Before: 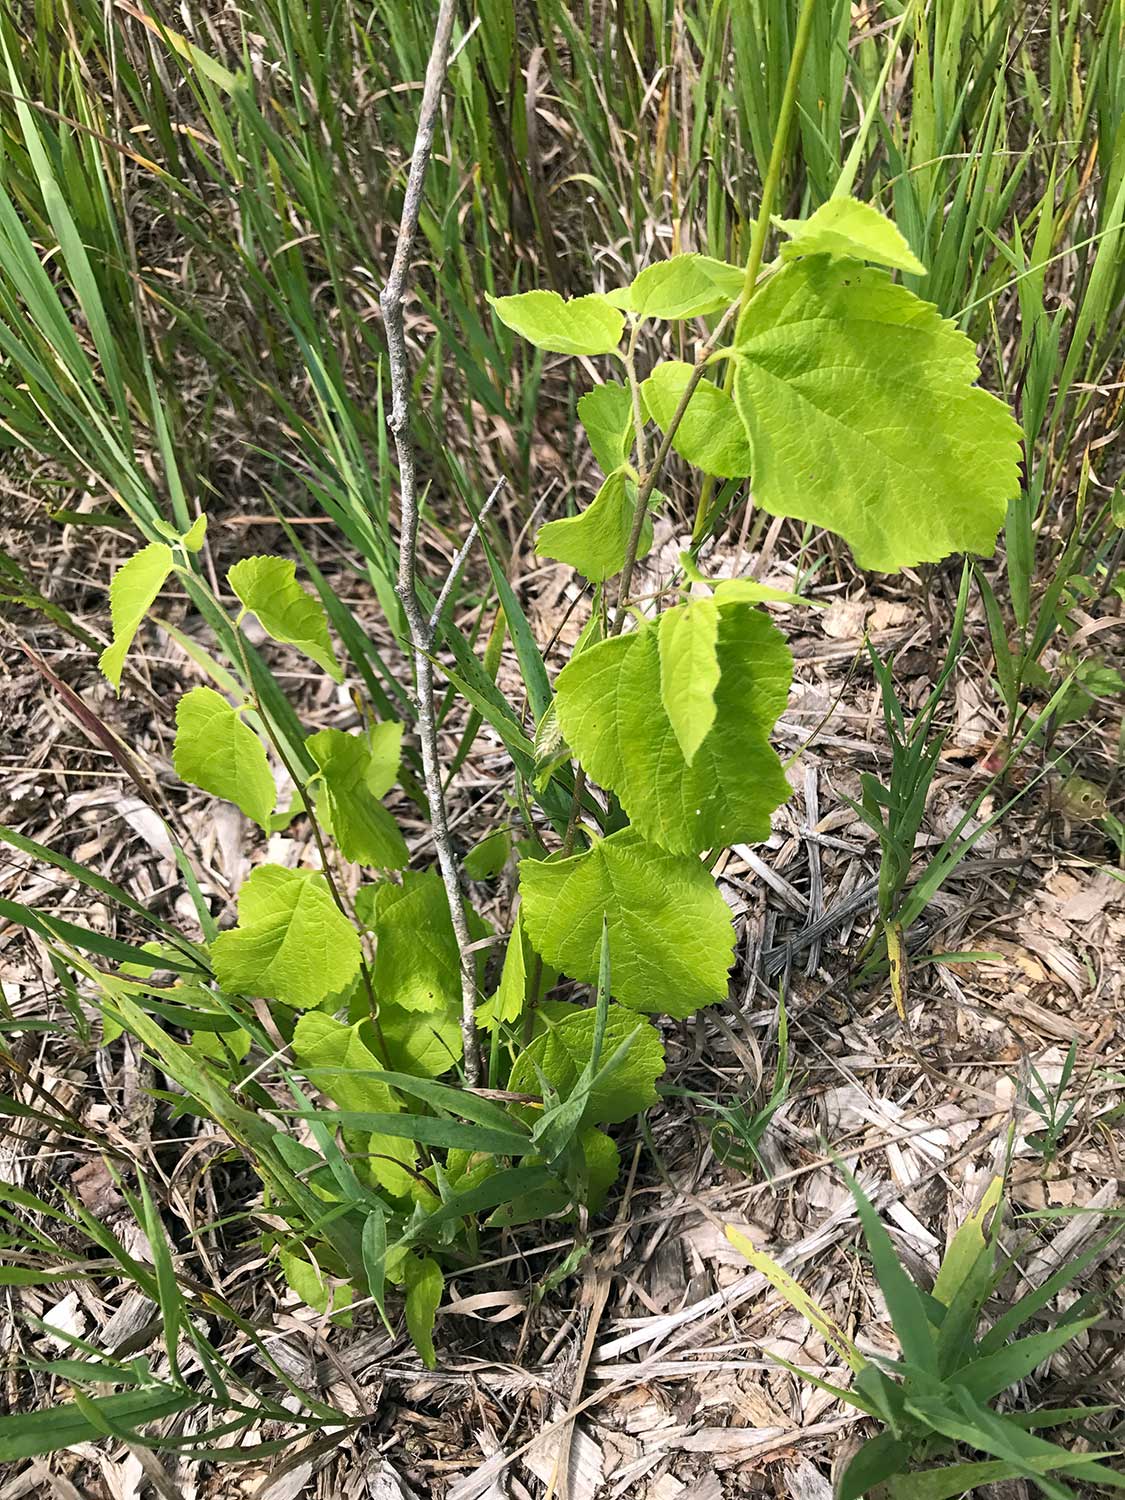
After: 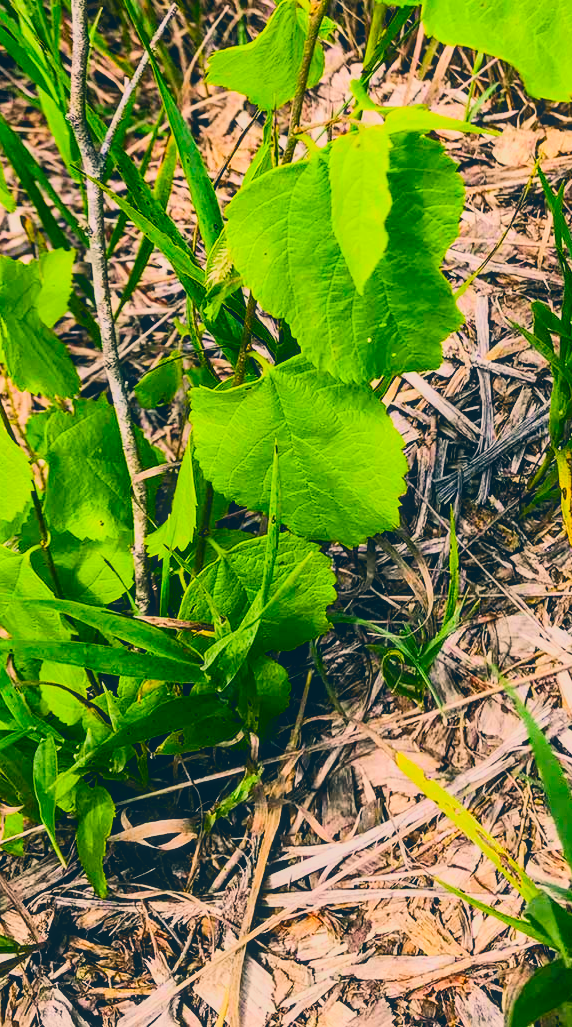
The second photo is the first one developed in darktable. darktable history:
color balance rgb: perceptual saturation grading › global saturation 0.639%, global vibrance 39.506%
contrast brightness saturation: contrast 0.268, brightness 0.017, saturation 0.874
crop and rotate: left 29.298%, top 31.48%, right 19.854%
filmic rgb: black relative exposure -5.05 EV, white relative exposure 4 EV, hardness 2.9, contrast 1.186, highlights saturation mix -30.03%
color correction: highlights a* 10.35, highlights b* 14.84, shadows a* -10.13, shadows b* -14.95
local contrast: highlights 44%, shadows 3%, detail 99%
